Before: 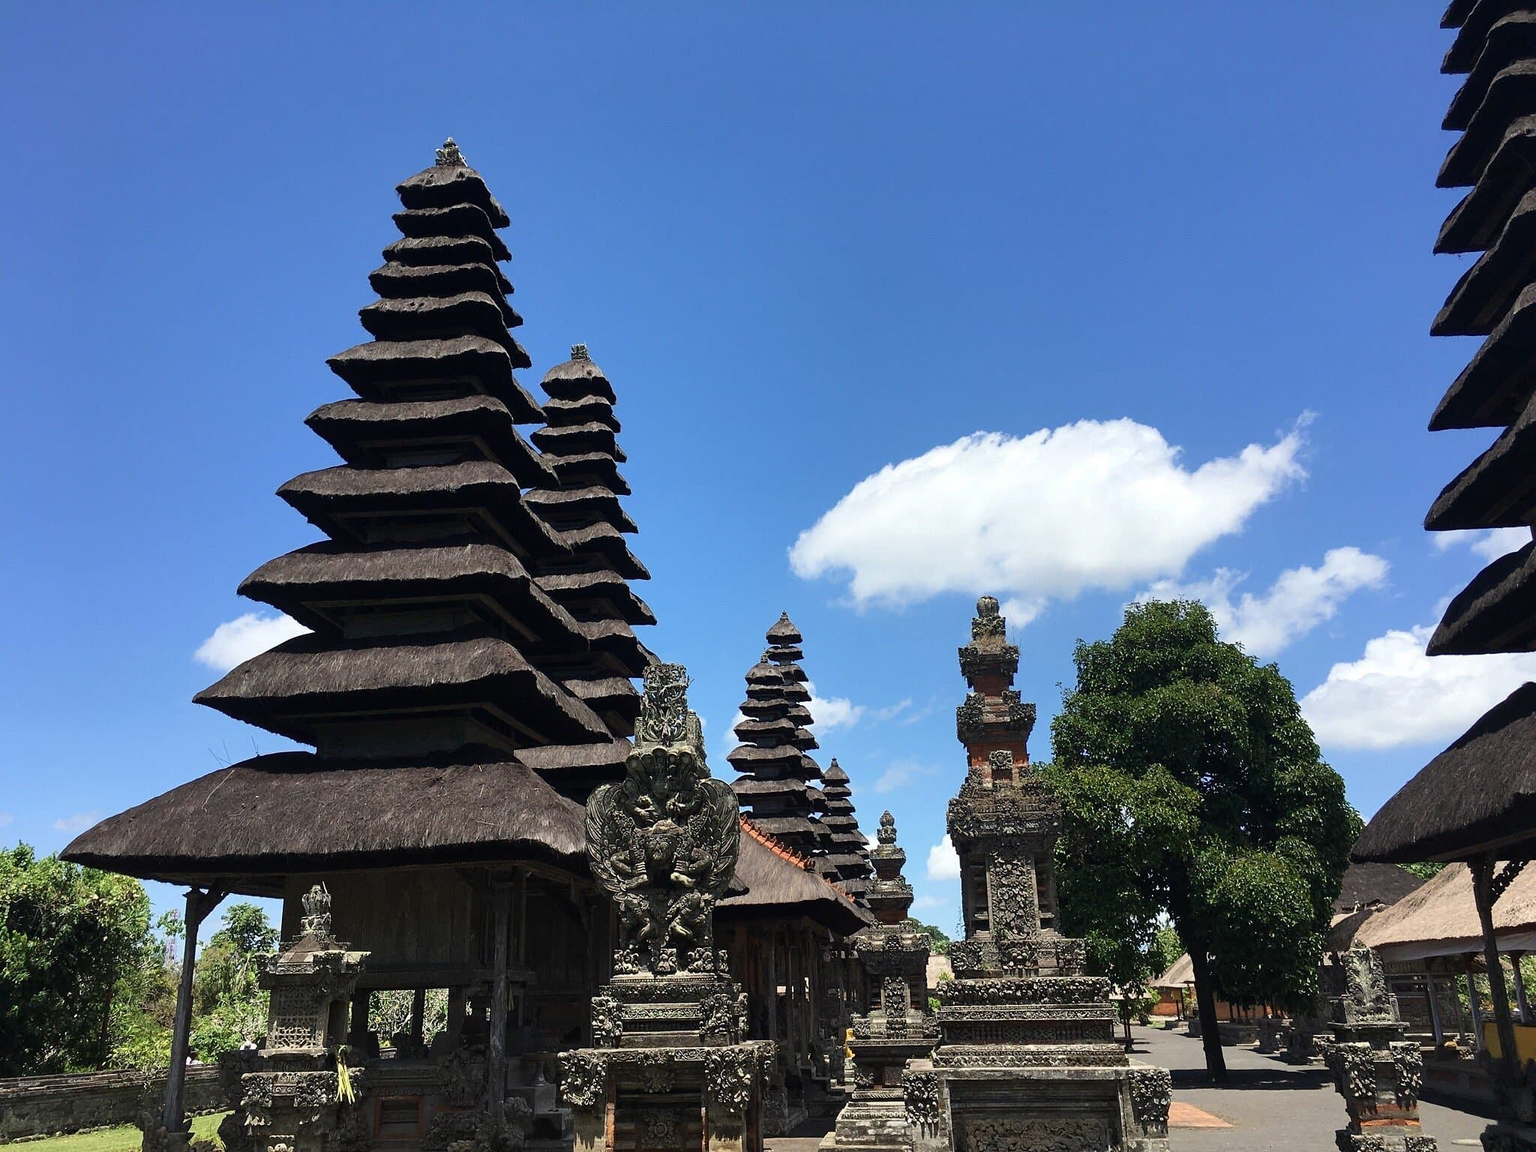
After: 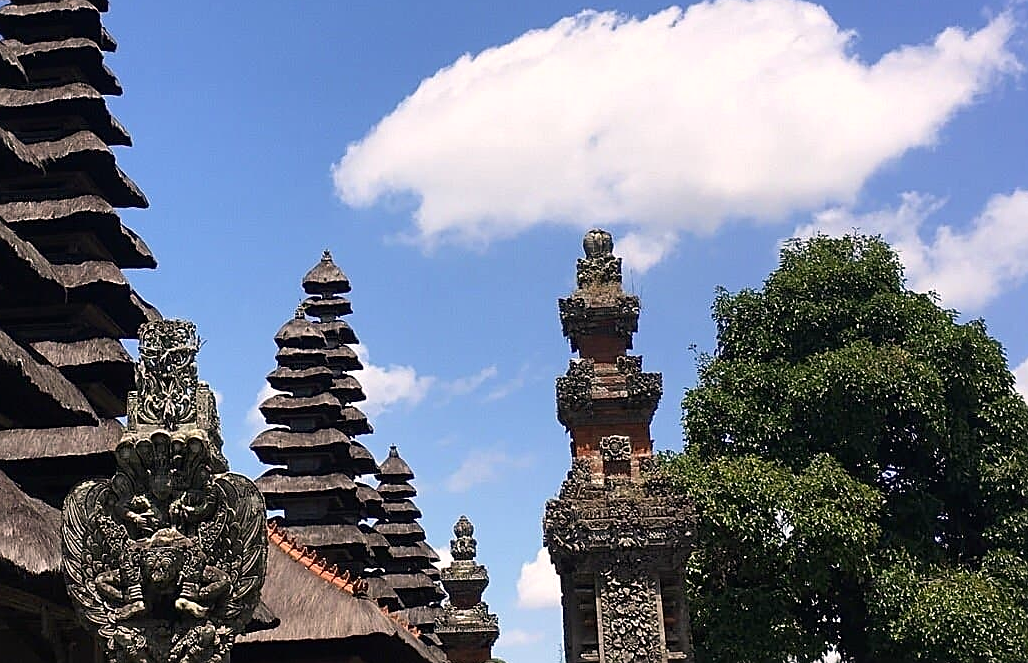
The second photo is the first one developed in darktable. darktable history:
crop: left 35.111%, top 36.787%, right 14.672%, bottom 20.043%
color correction: highlights a* 7.14, highlights b* 3.96
local contrast: mode bilateral grid, contrast 21, coarseness 50, detail 103%, midtone range 0.2
sharpen: on, module defaults
